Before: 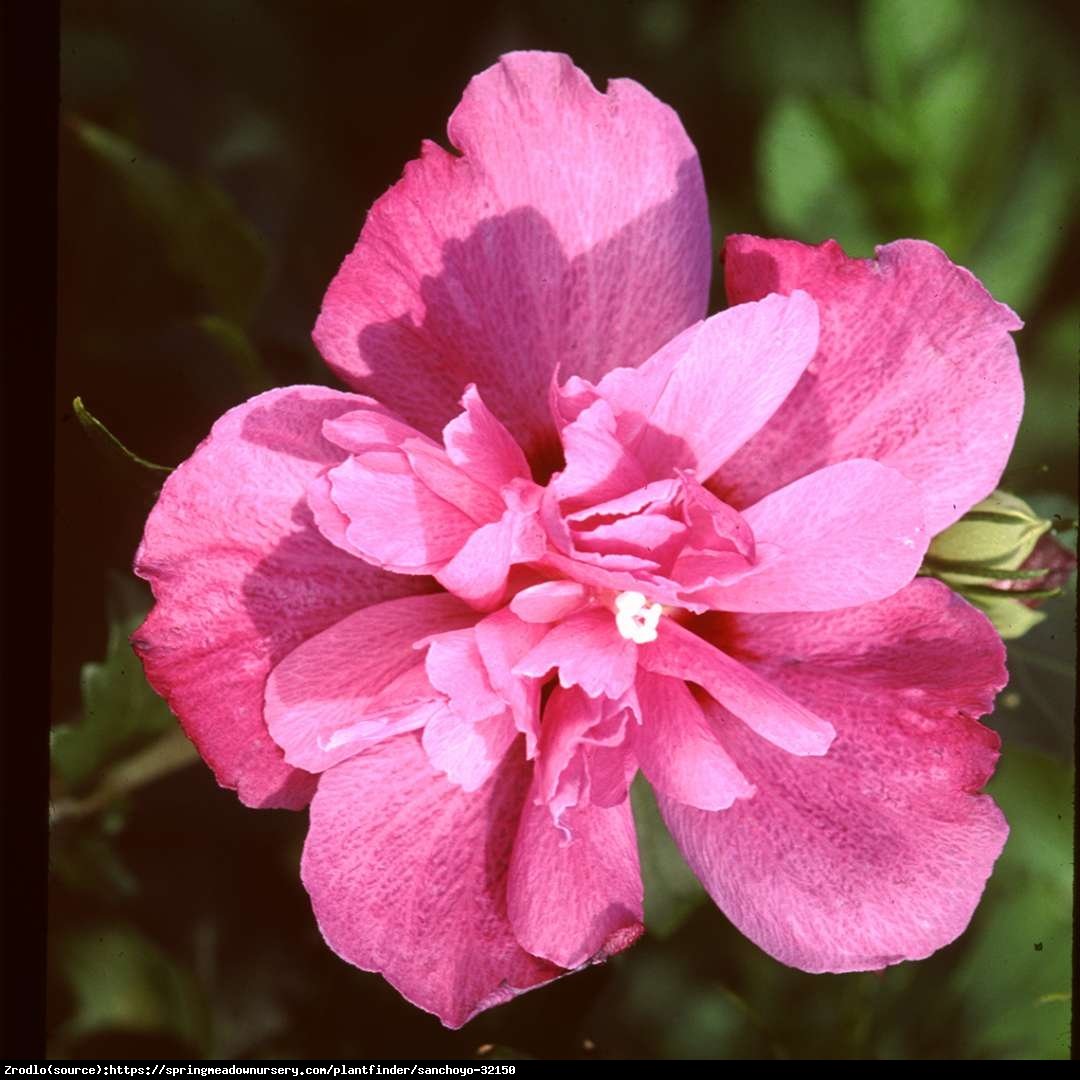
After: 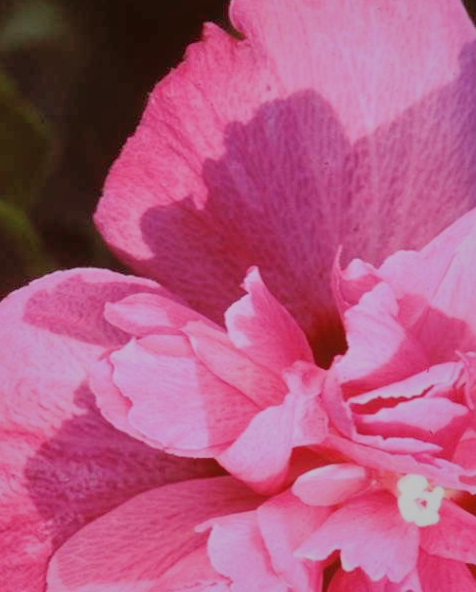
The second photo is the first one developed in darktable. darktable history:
shadows and highlights: shadows 60, highlights -60
filmic rgb: black relative exposure -7.65 EV, white relative exposure 4.56 EV, hardness 3.61
crop: left 20.248%, top 10.86%, right 35.675%, bottom 34.321%
